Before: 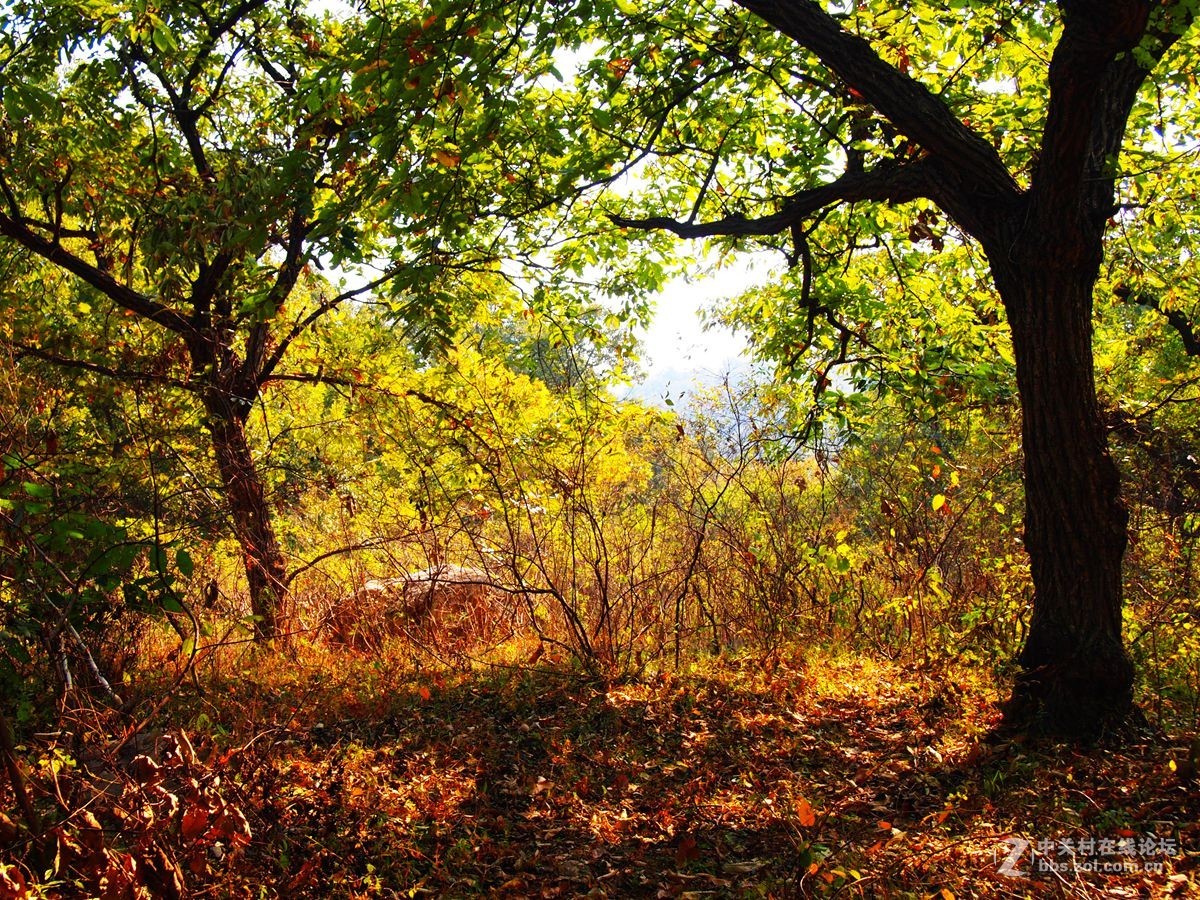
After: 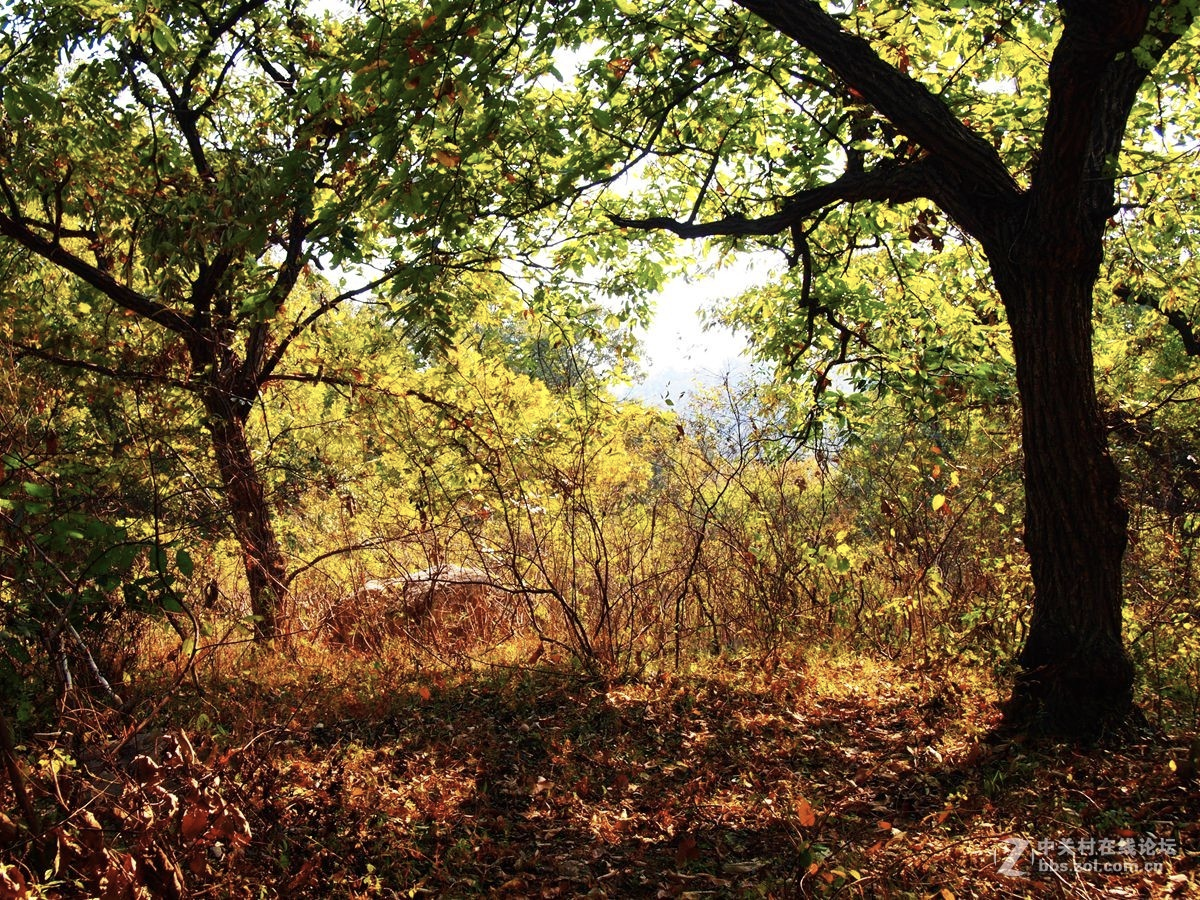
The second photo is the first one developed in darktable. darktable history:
contrast brightness saturation: contrast 0.06, brightness -0.01, saturation -0.23
color zones: curves: ch0 [(0.25, 0.5) (0.463, 0.627) (0.484, 0.637) (0.75, 0.5)]
